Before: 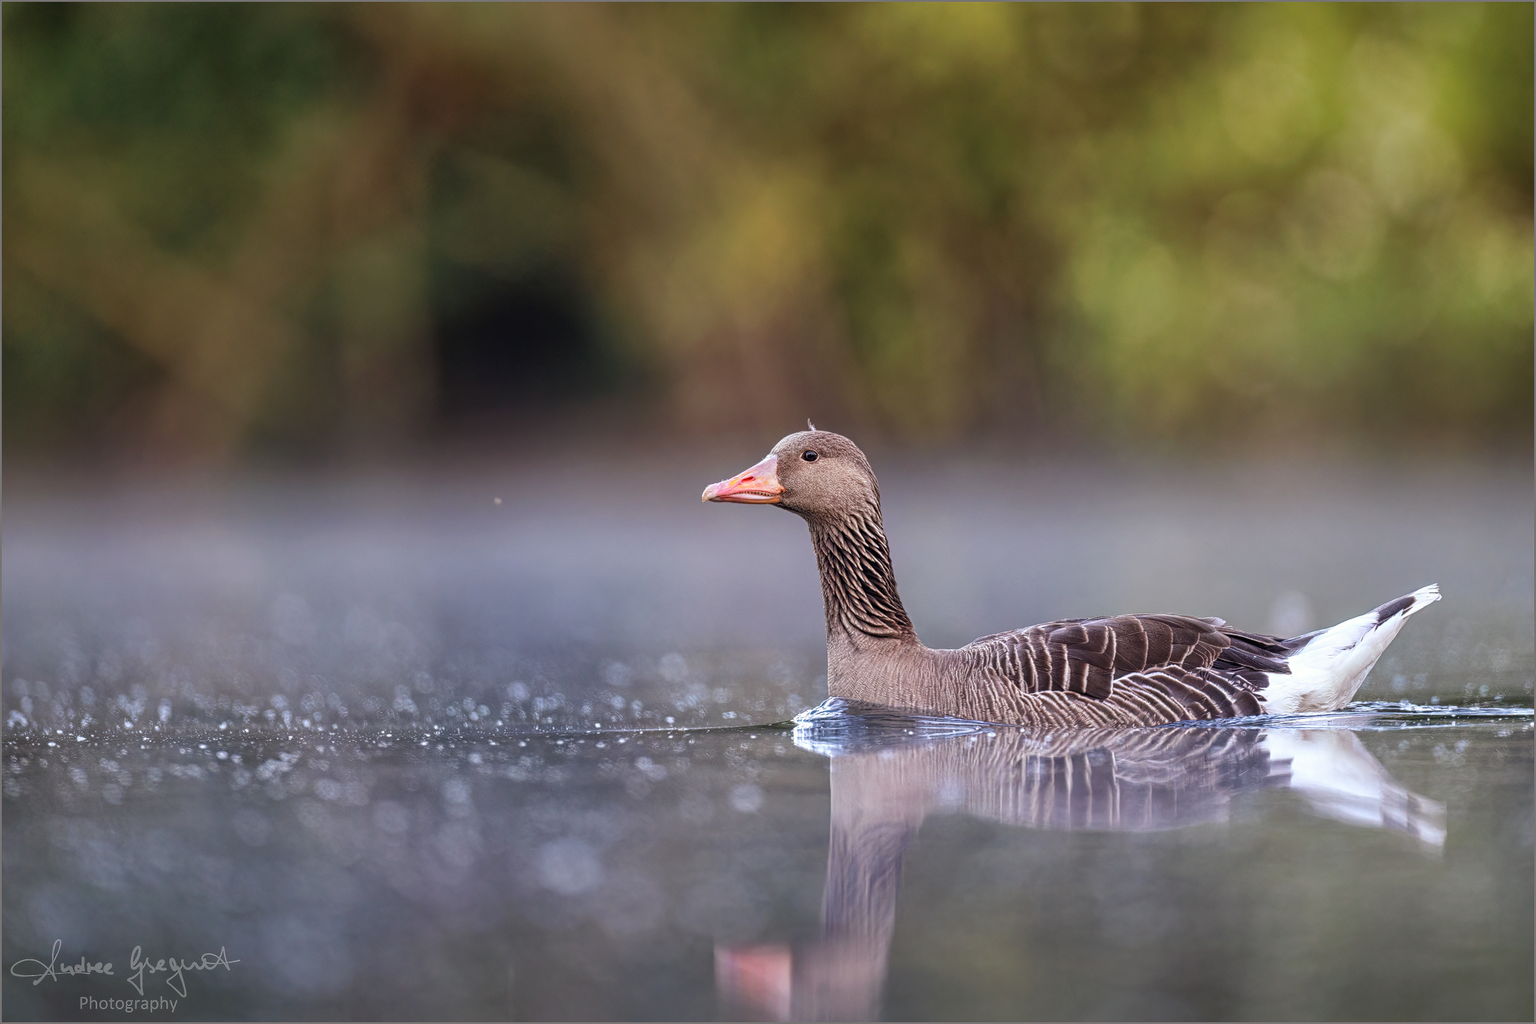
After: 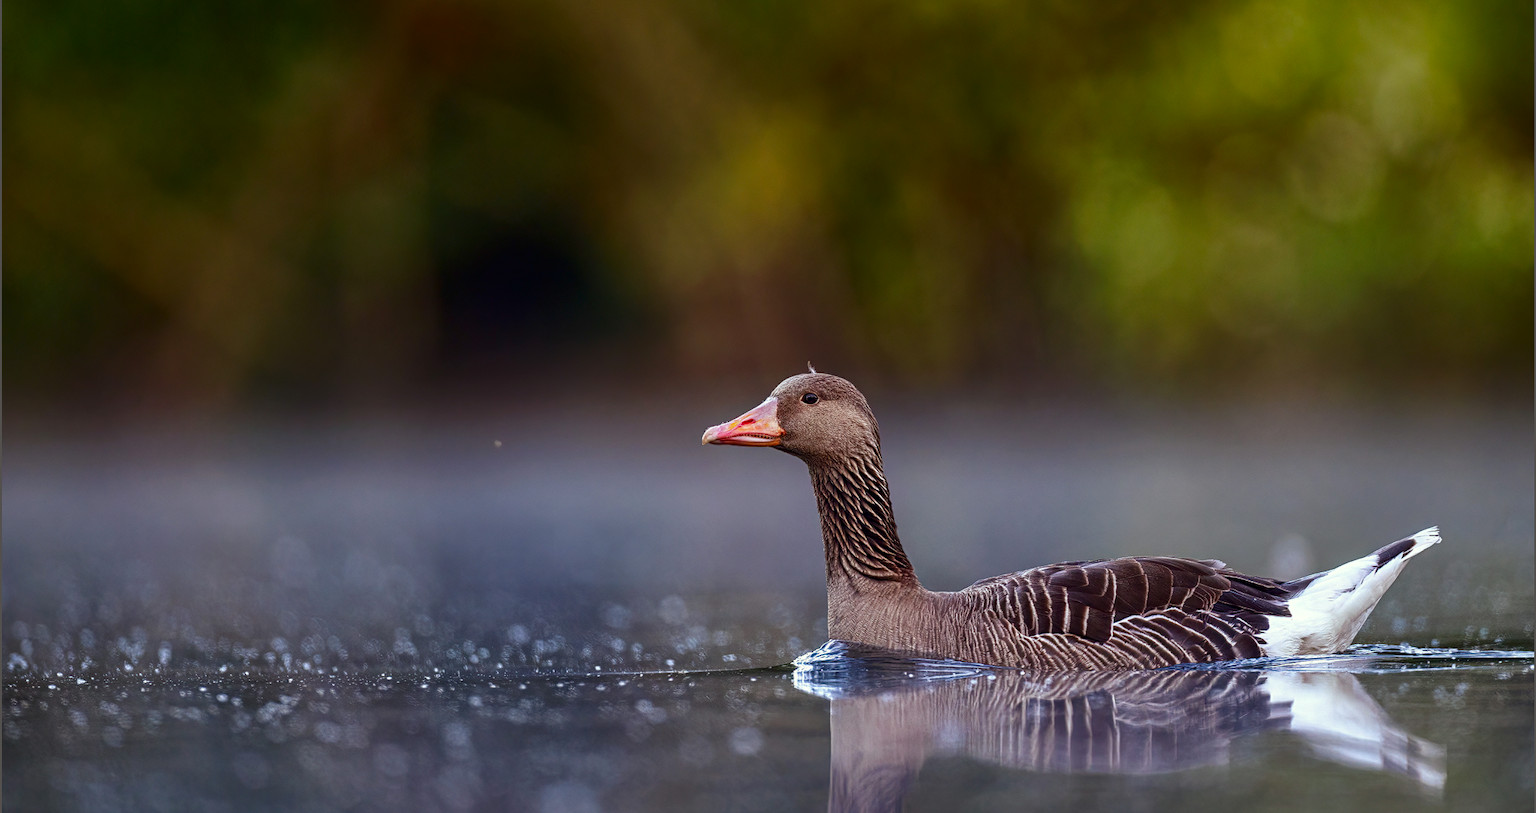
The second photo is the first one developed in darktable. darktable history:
crop and rotate: top 5.653%, bottom 14.846%
color correction: highlights a* -2.65, highlights b* 2.59
contrast brightness saturation: brightness -0.253, saturation 0.204
